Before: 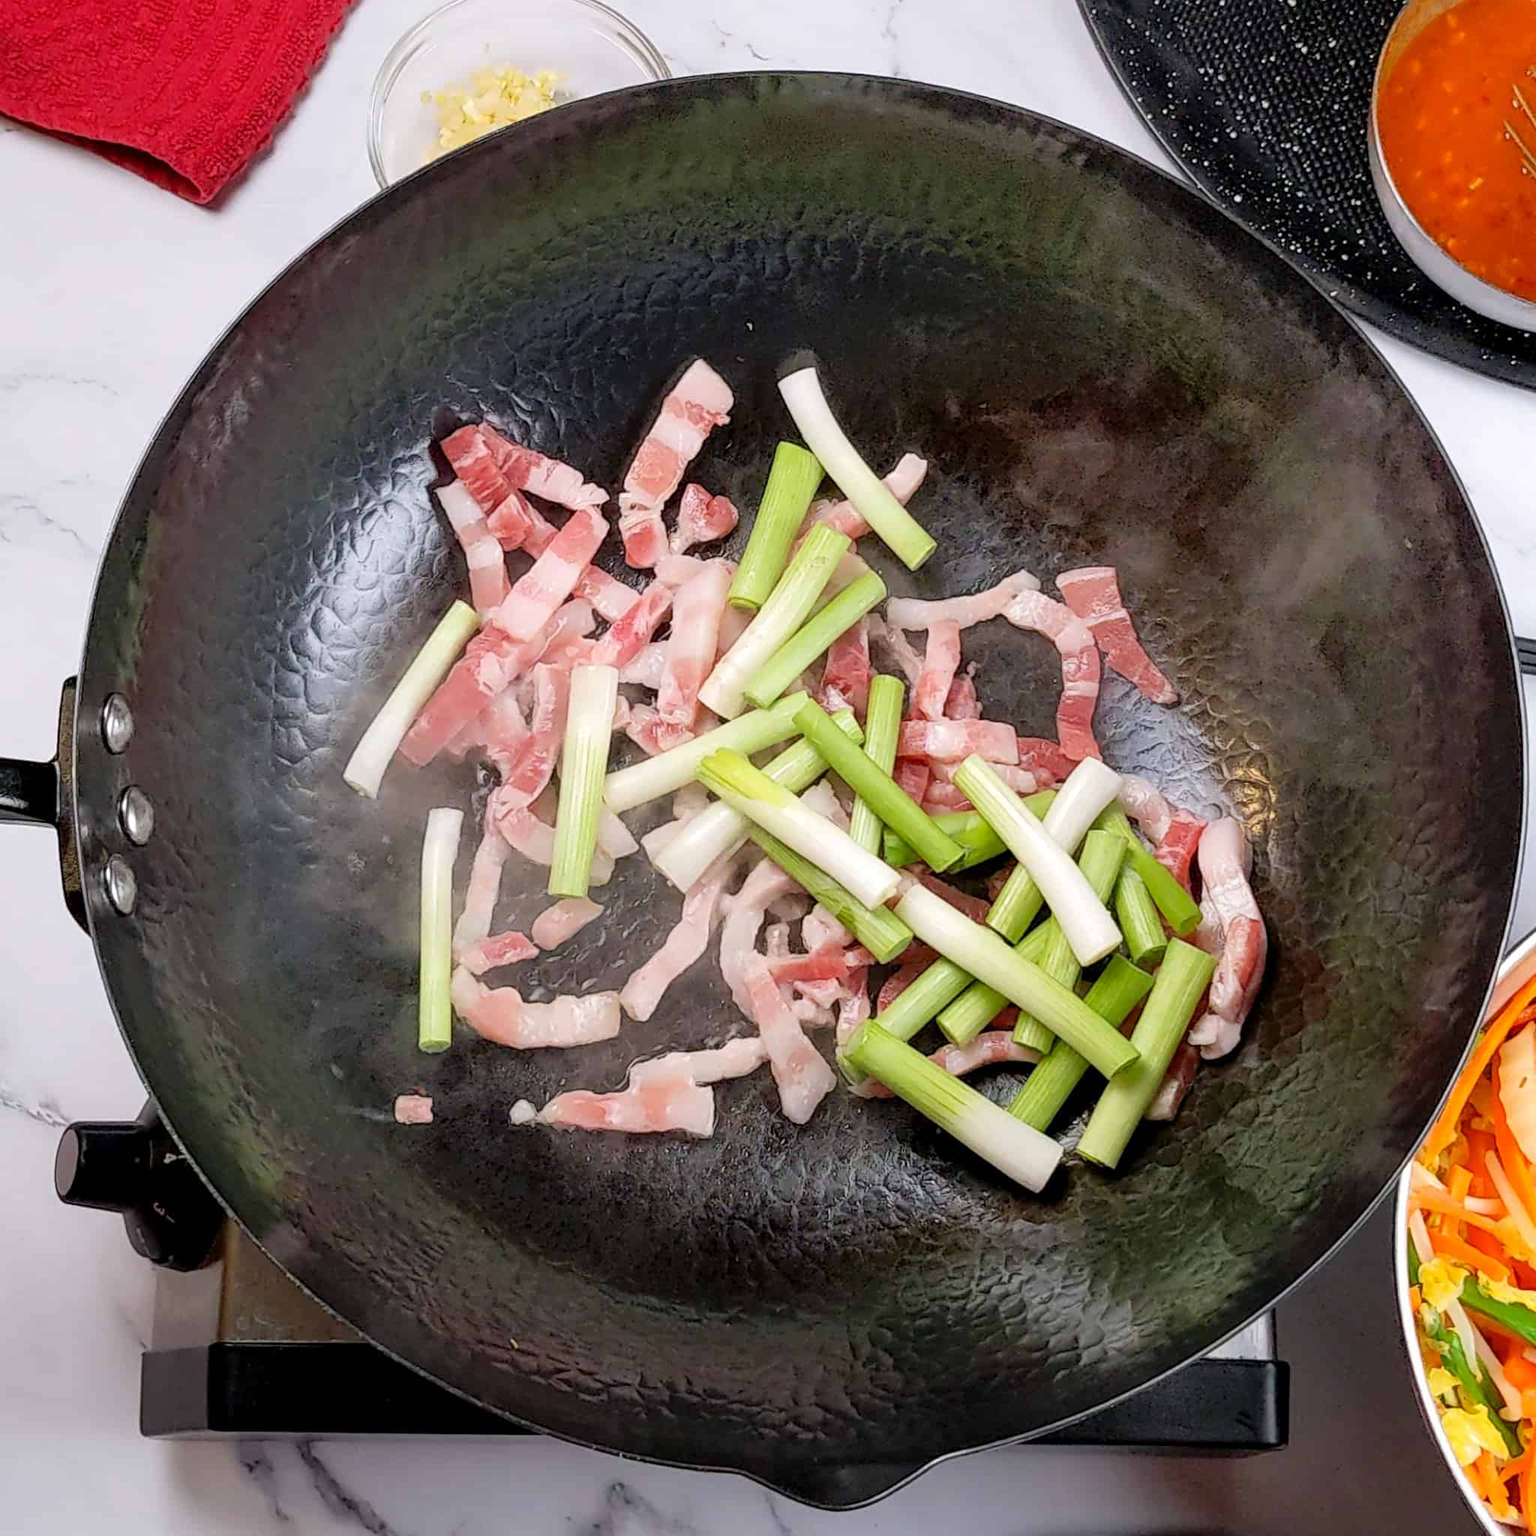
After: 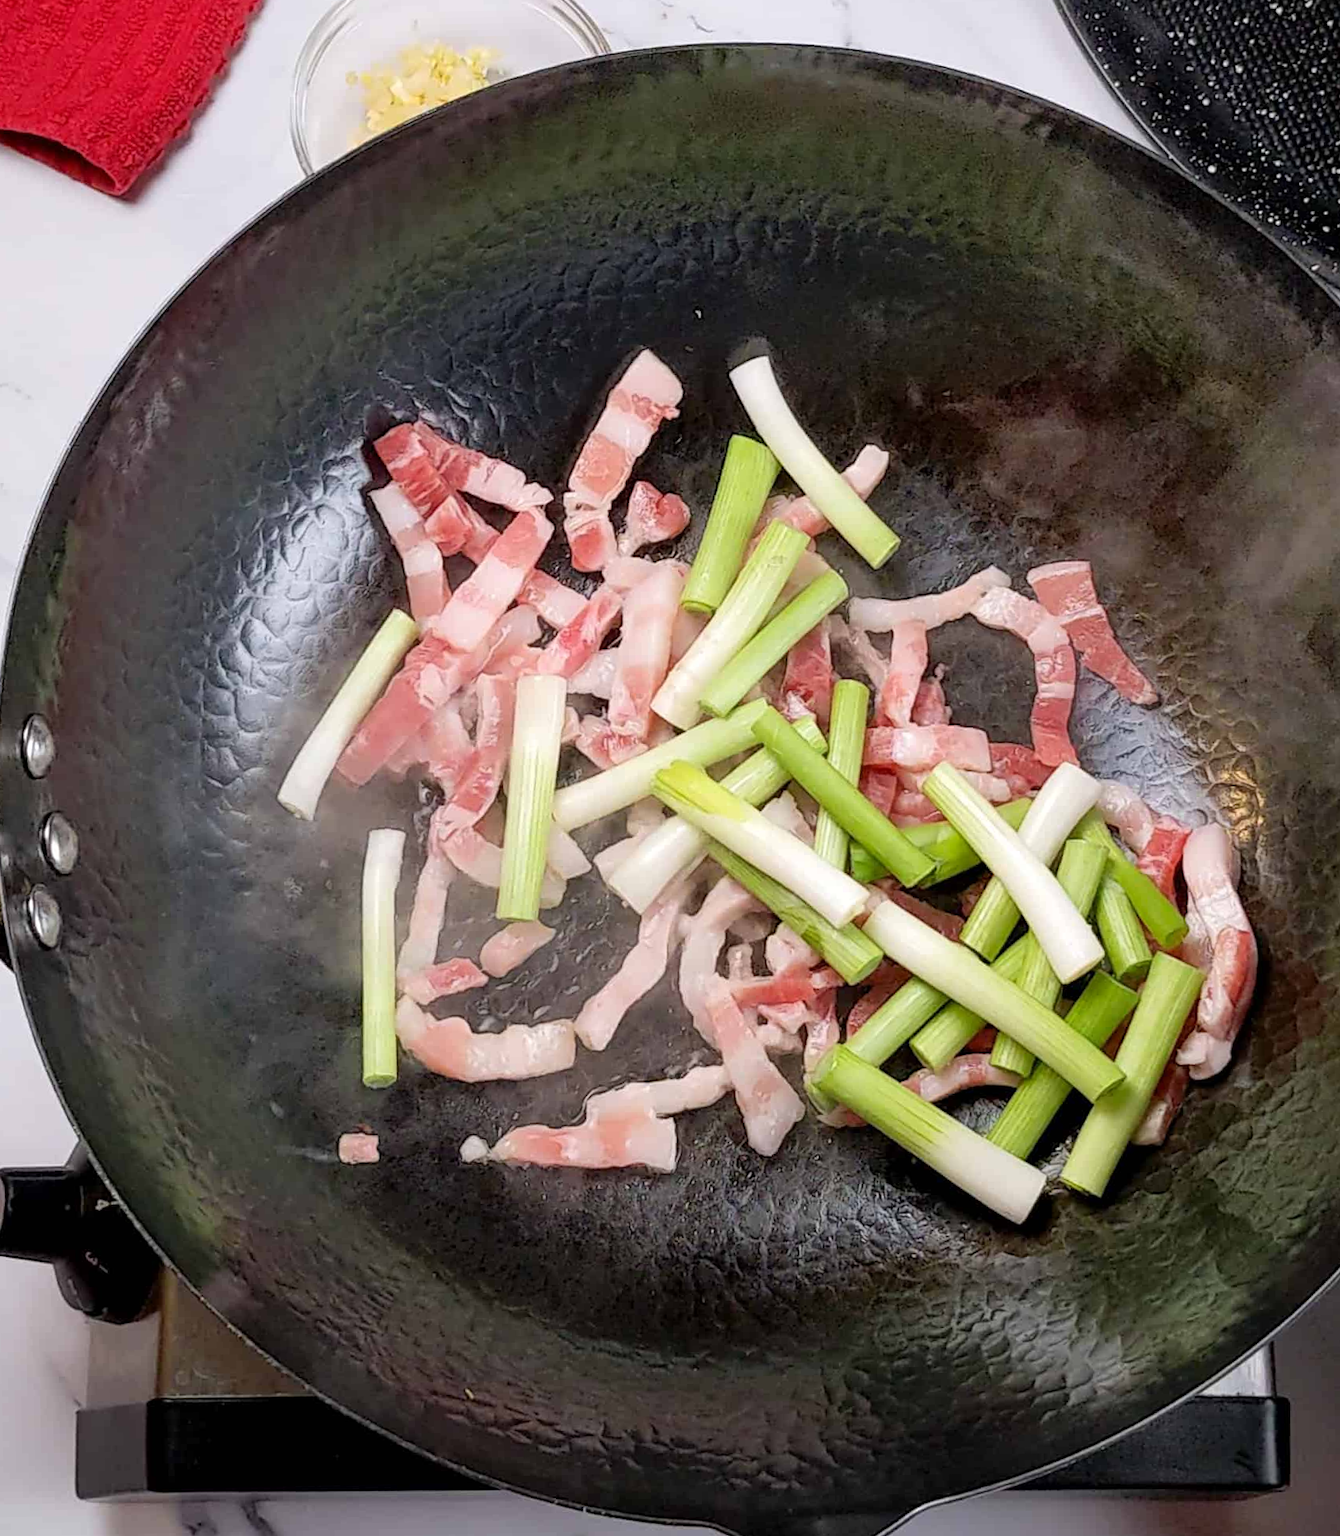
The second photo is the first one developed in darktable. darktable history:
crop and rotate: angle 1.07°, left 4.461%, top 1.069%, right 11.404%, bottom 2.56%
